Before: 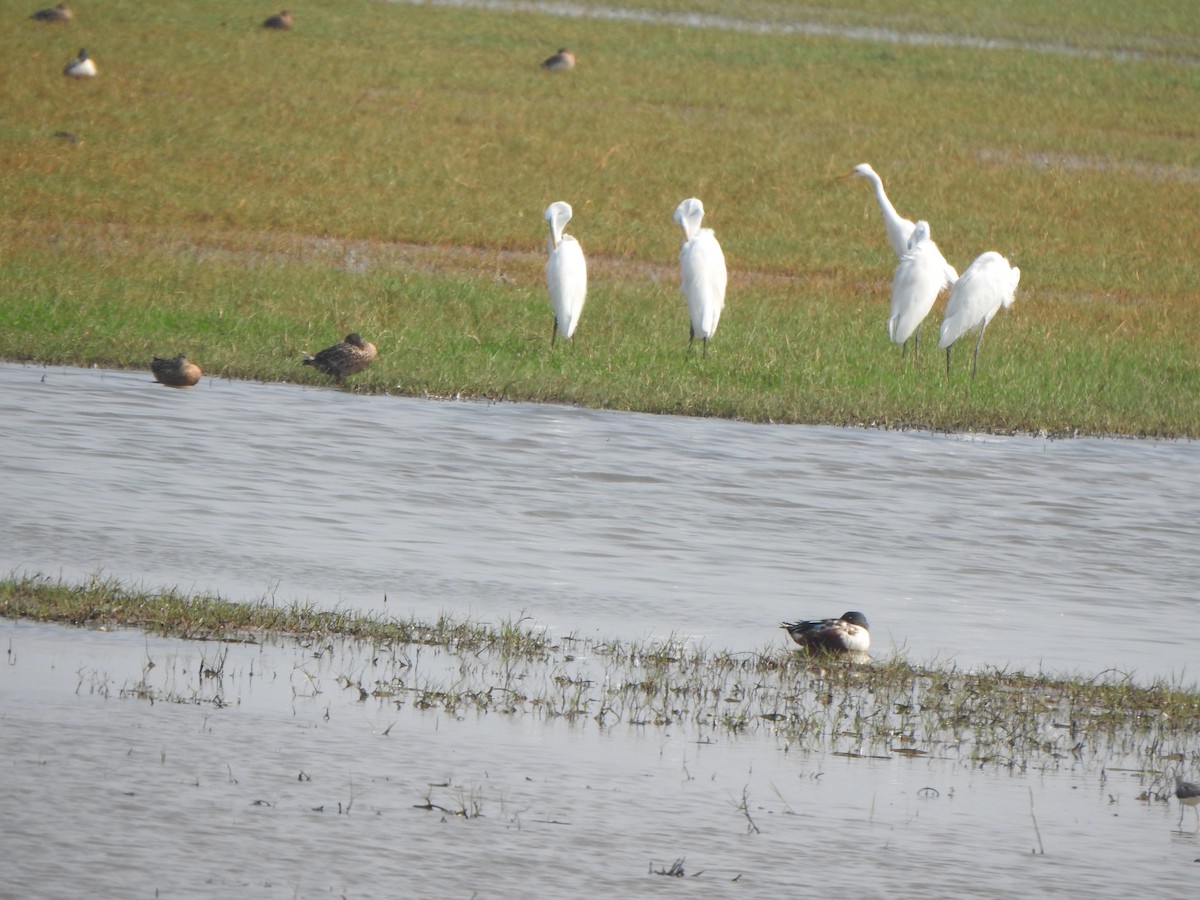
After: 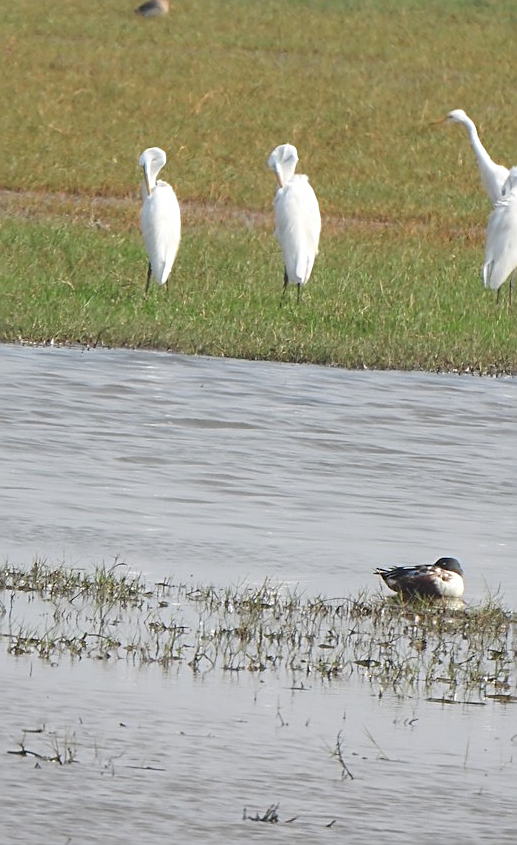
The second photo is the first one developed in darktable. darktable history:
sharpen: amount 0.743
crop: left 33.907%, top 6.017%, right 22.961%
exposure: black level correction 0.001, compensate highlight preservation false
